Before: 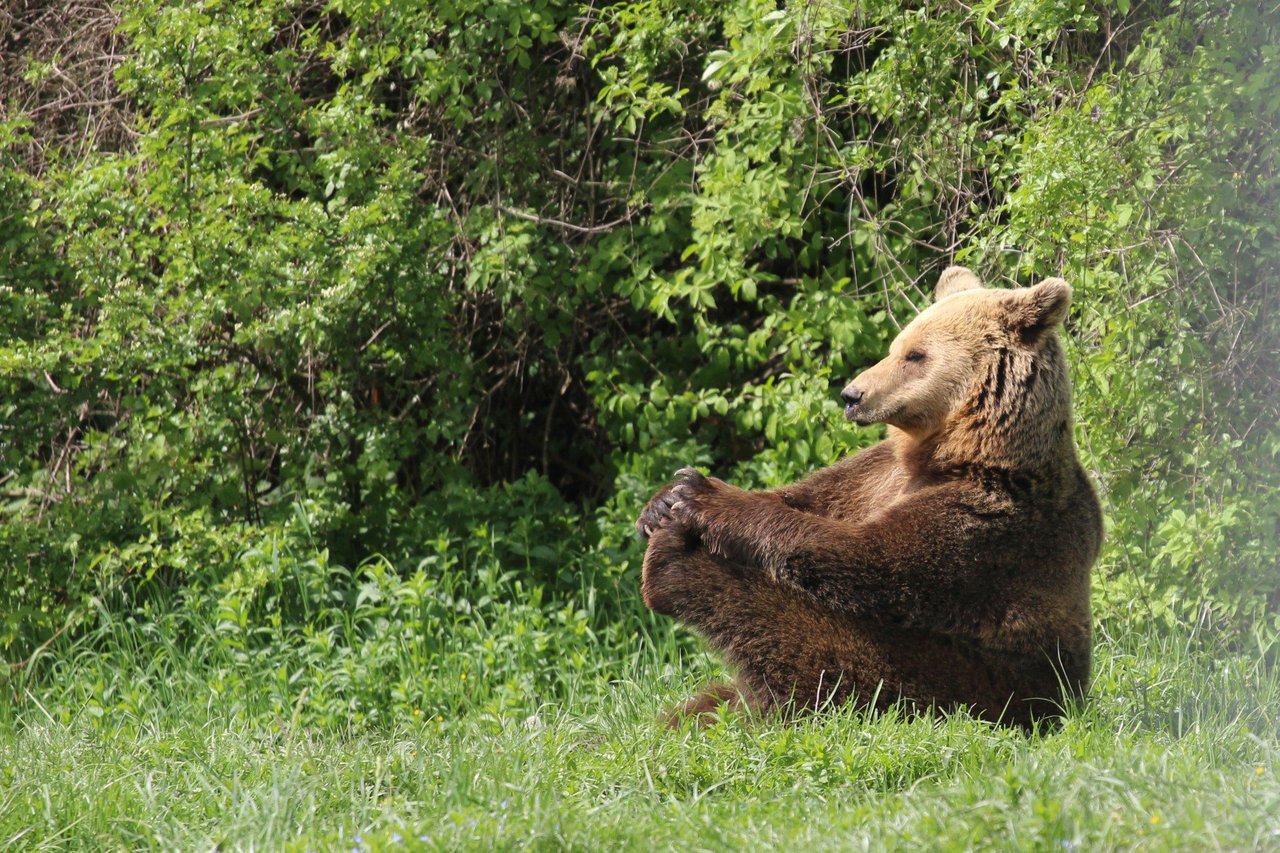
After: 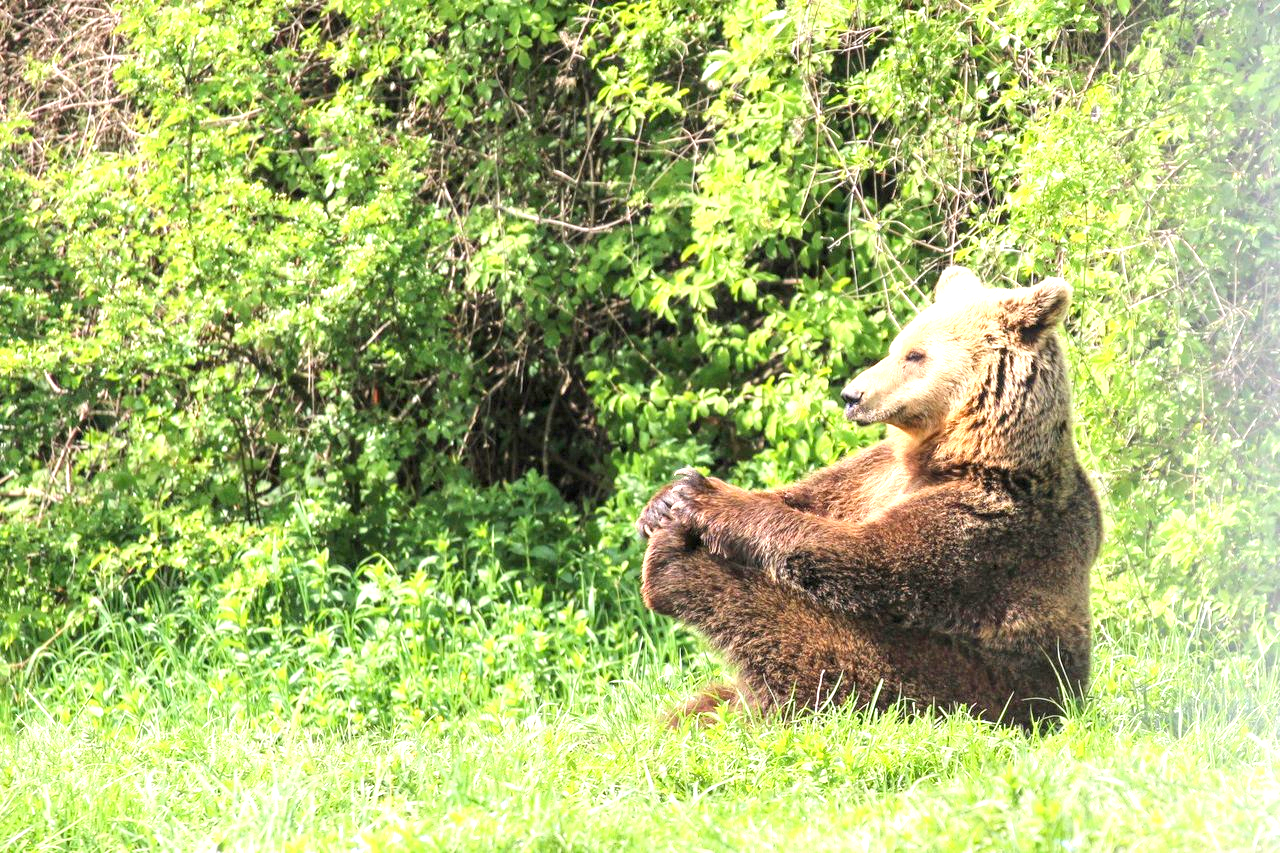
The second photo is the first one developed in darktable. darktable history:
tone curve: curves: ch0 [(0, 0) (0.003, 0.019) (0.011, 0.022) (0.025, 0.025) (0.044, 0.04) (0.069, 0.069) (0.1, 0.108) (0.136, 0.152) (0.177, 0.199) (0.224, 0.26) (0.277, 0.321) (0.335, 0.392) (0.399, 0.472) (0.468, 0.547) (0.543, 0.624) (0.623, 0.713) (0.709, 0.786) (0.801, 0.865) (0.898, 0.939) (1, 1)], color space Lab, linked channels, preserve colors none
exposure: black level correction 0.001, exposure 1.398 EV, compensate exposure bias true, compensate highlight preservation false
local contrast: on, module defaults
